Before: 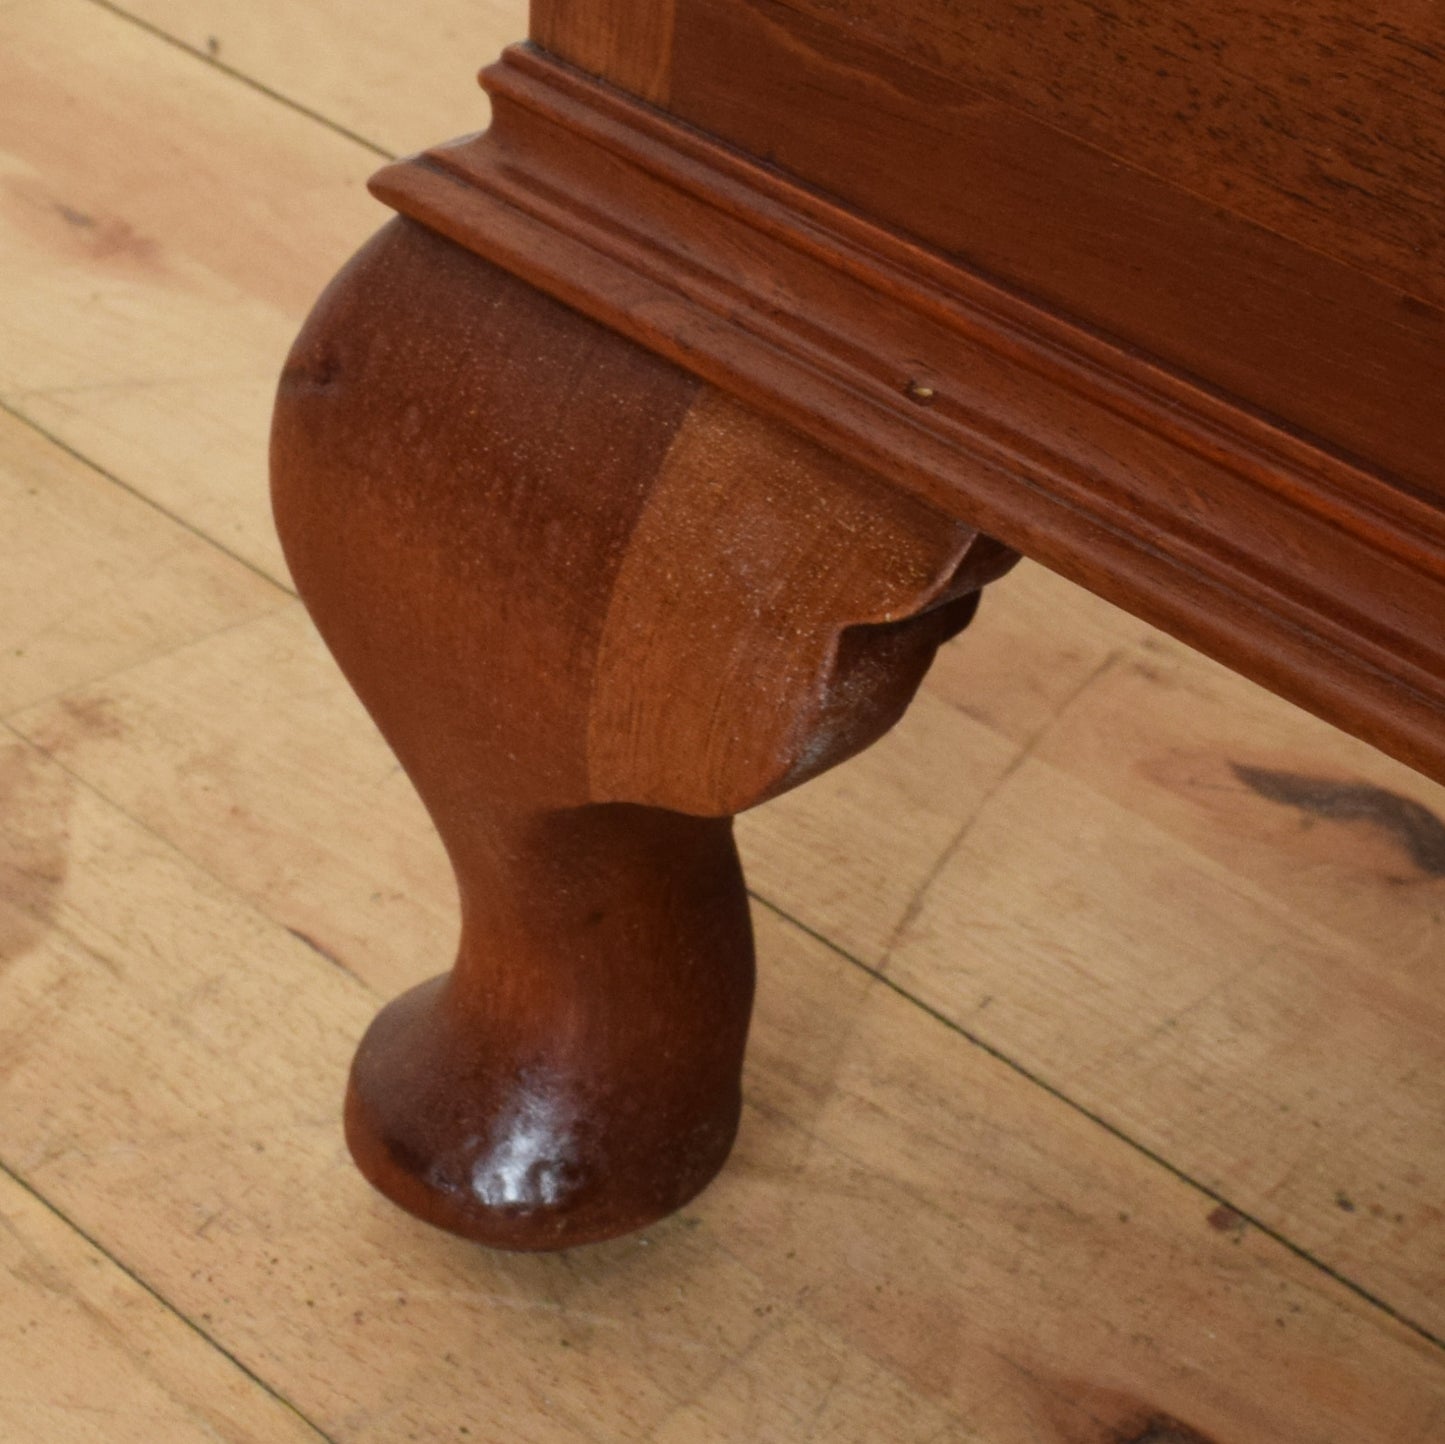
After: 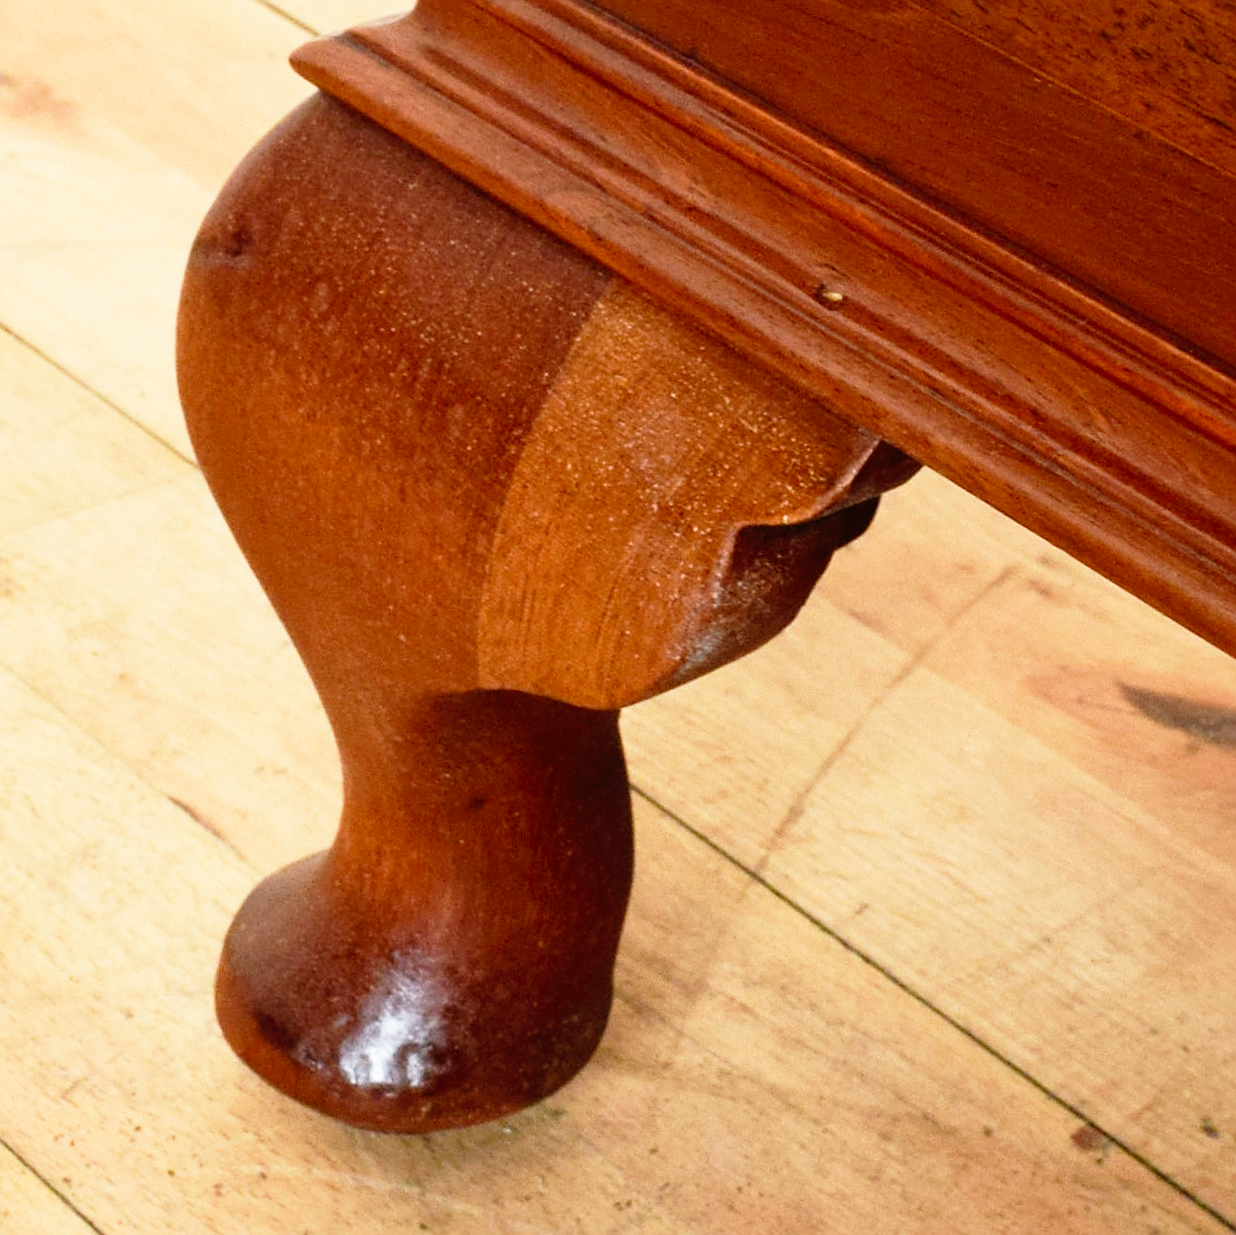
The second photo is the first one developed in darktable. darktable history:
sharpen: on, module defaults
base curve: curves: ch0 [(0, 0) (0.012, 0.01) (0.073, 0.168) (0.31, 0.711) (0.645, 0.957) (1, 1)], preserve colors none
crop and rotate: angle -3.13°, left 5.217%, top 5.218%, right 4.687%, bottom 4.668%
